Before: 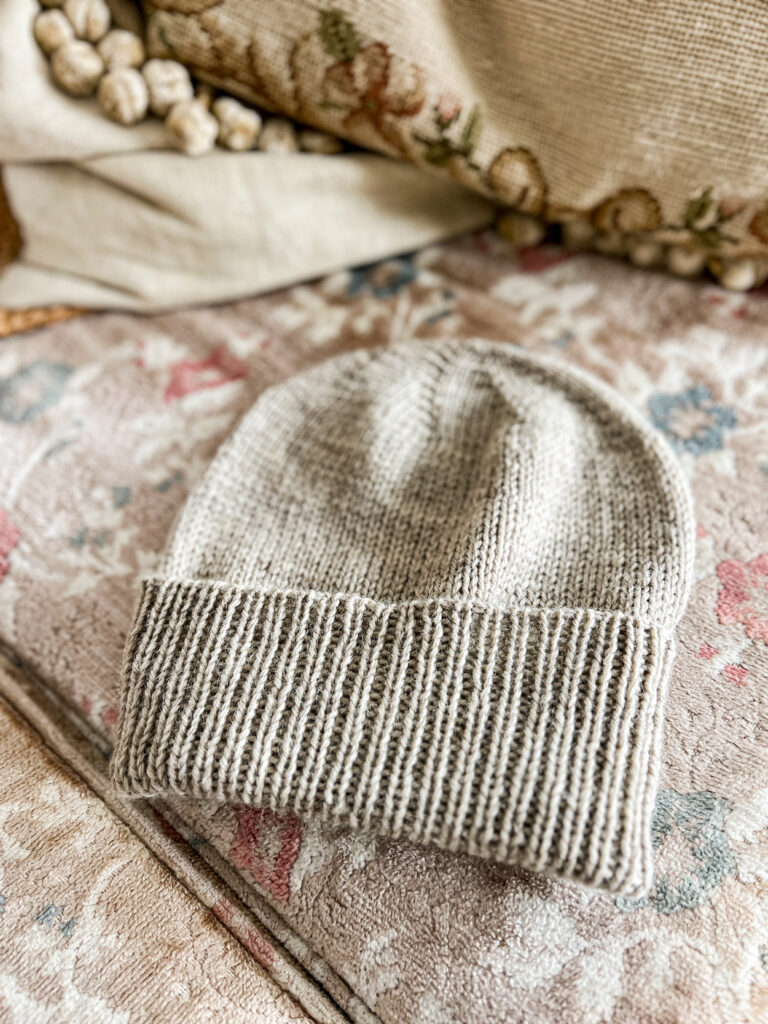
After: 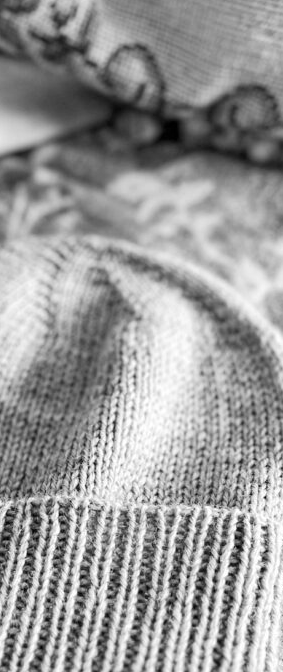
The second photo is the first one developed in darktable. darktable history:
base curve: curves: ch0 [(0, 0) (0.472, 0.508) (1, 1)]
monochrome: a 2.21, b -1.33, size 2.2
crop and rotate: left 49.936%, top 10.094%, right 13.136%, bottom 24.256%
